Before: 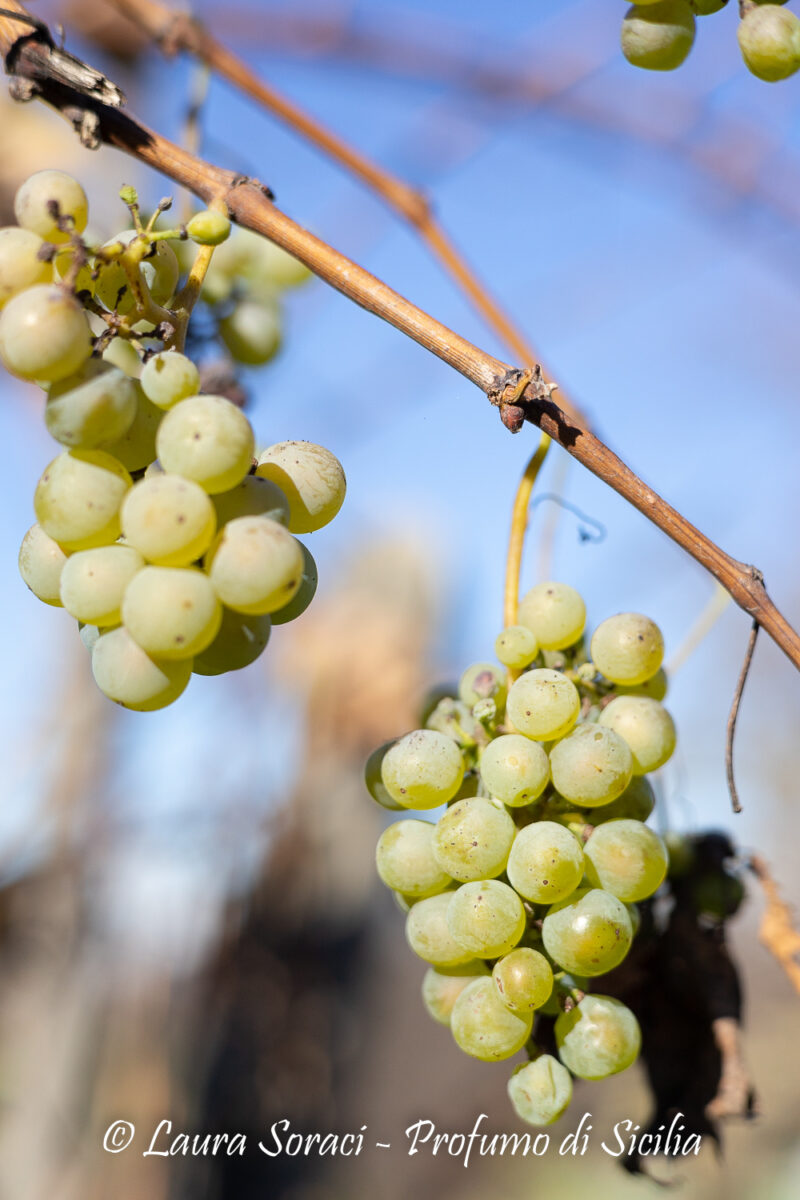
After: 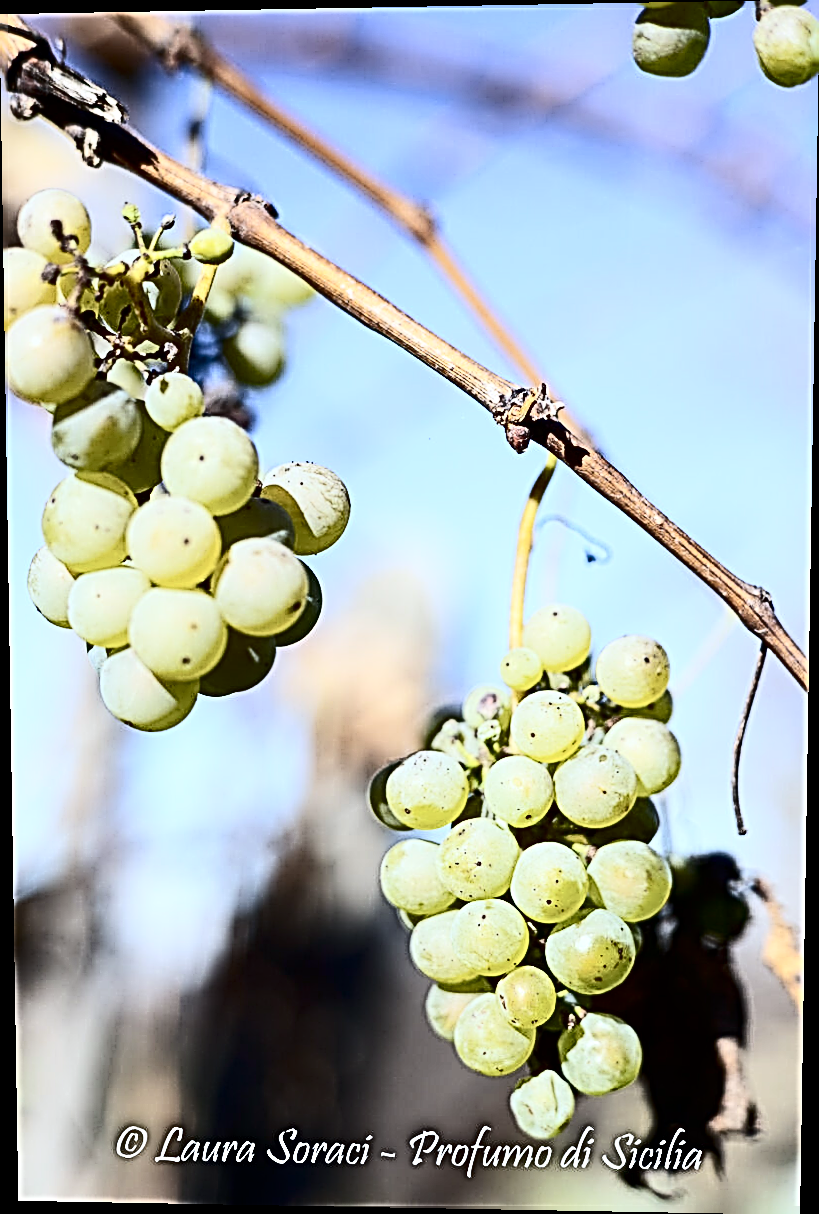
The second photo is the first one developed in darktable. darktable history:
contrast brightness saturation: contrast 0.5, saturation -0.1
sharpen: radius 3.158, amount 1.731
rotate and perspective: lens shift (vertical) 0.048, lens shift (horizontal) -0.024, automatic cropping off
white balance: red 0.924, blue 1.095
